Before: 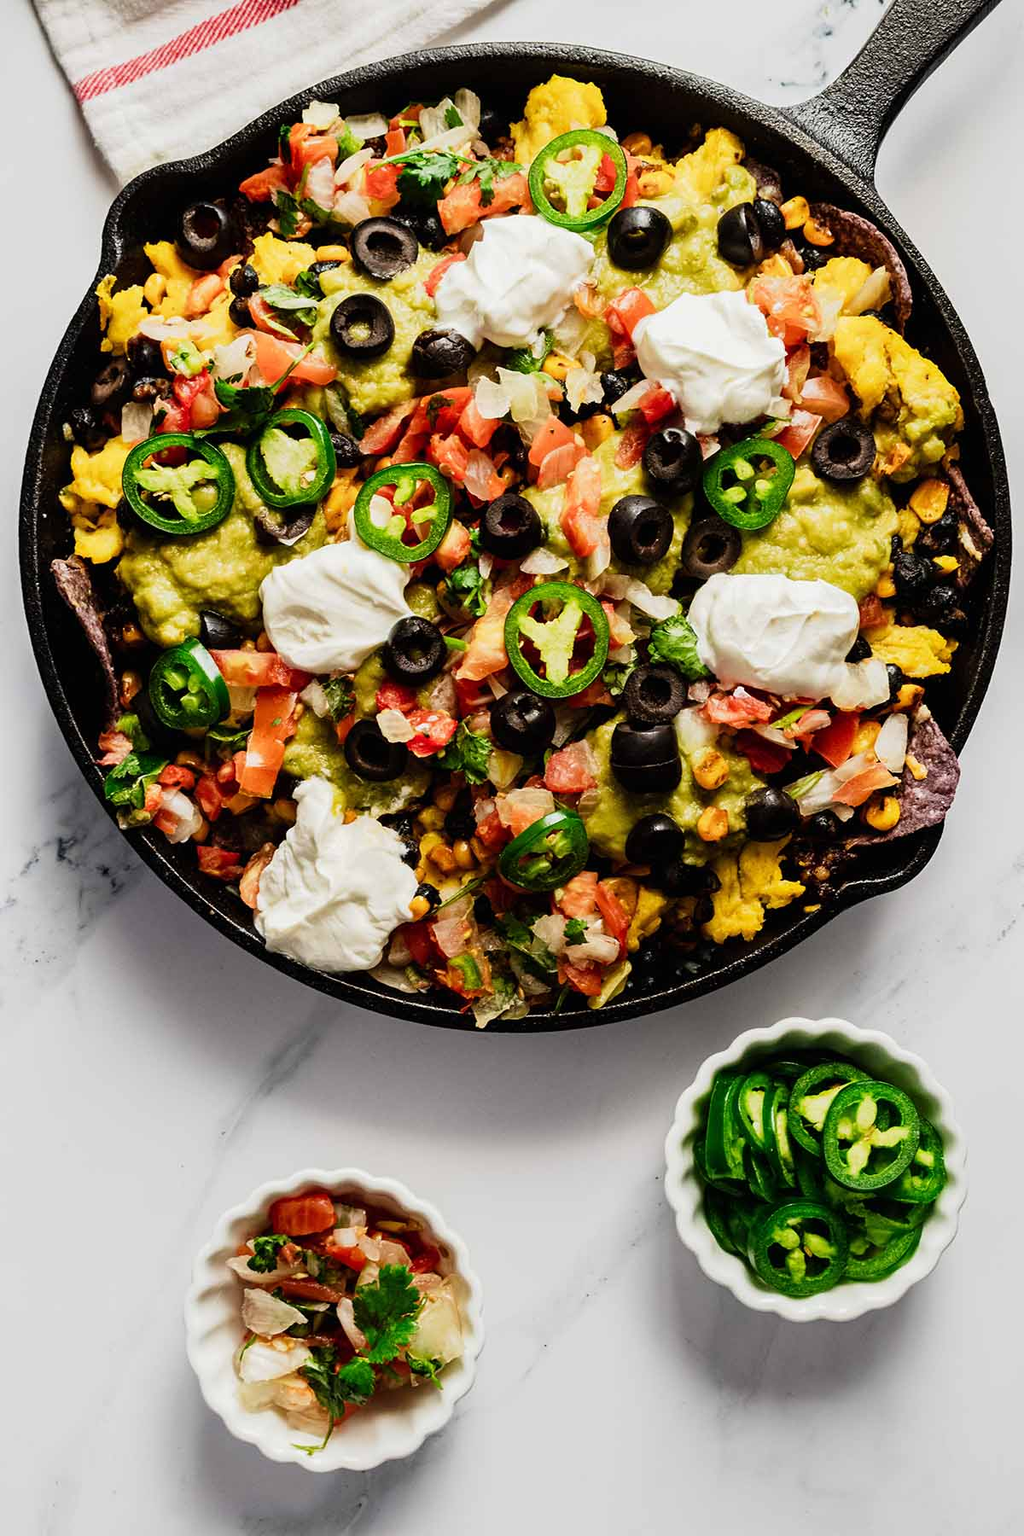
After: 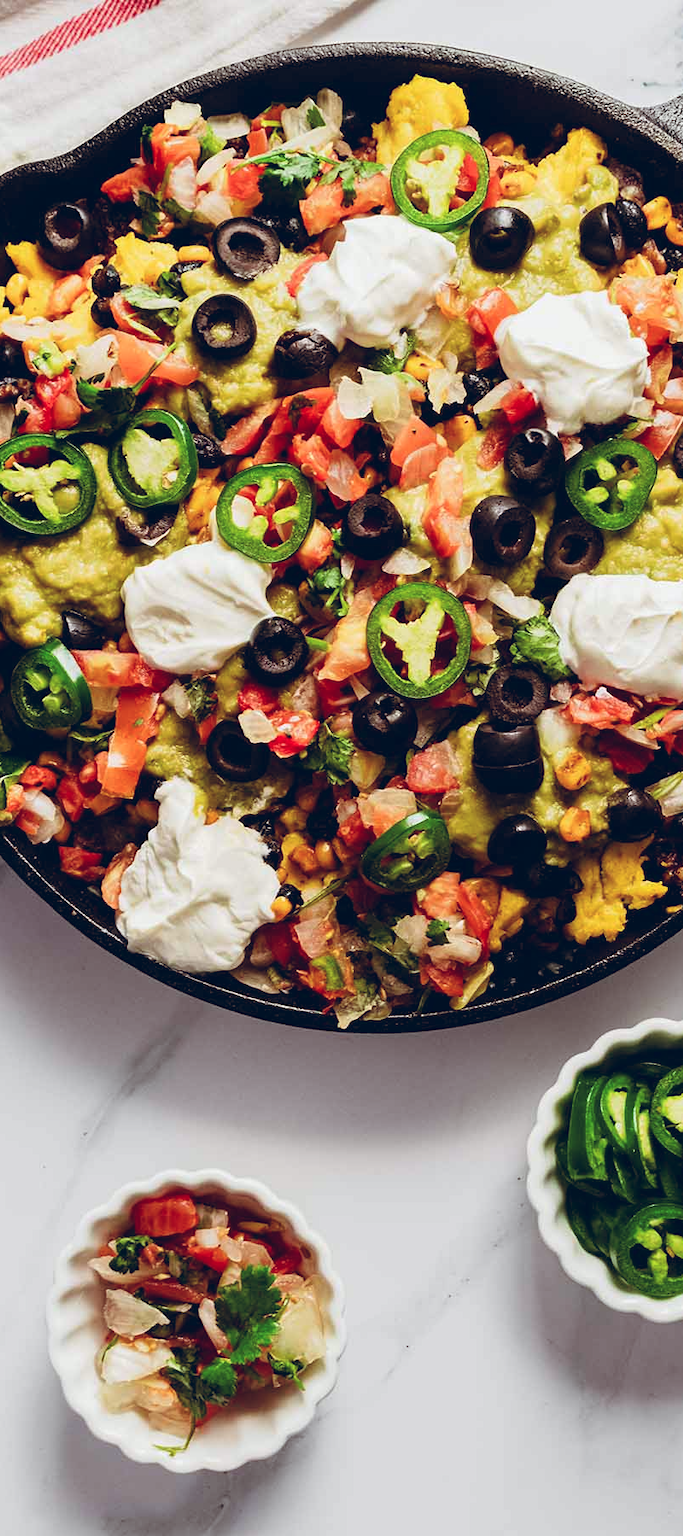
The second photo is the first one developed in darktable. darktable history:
crop and rotate: left 13.537%, right 19.796%
color balance rgb: shadows lift › chroma 9.92%, shadows lift › hue 45.12°, power › luminance 3.26%, power › hue 231.93°, global offset › luminance 0.4%, global offset › chroma 0.21%, global offset › hue 255.02°
